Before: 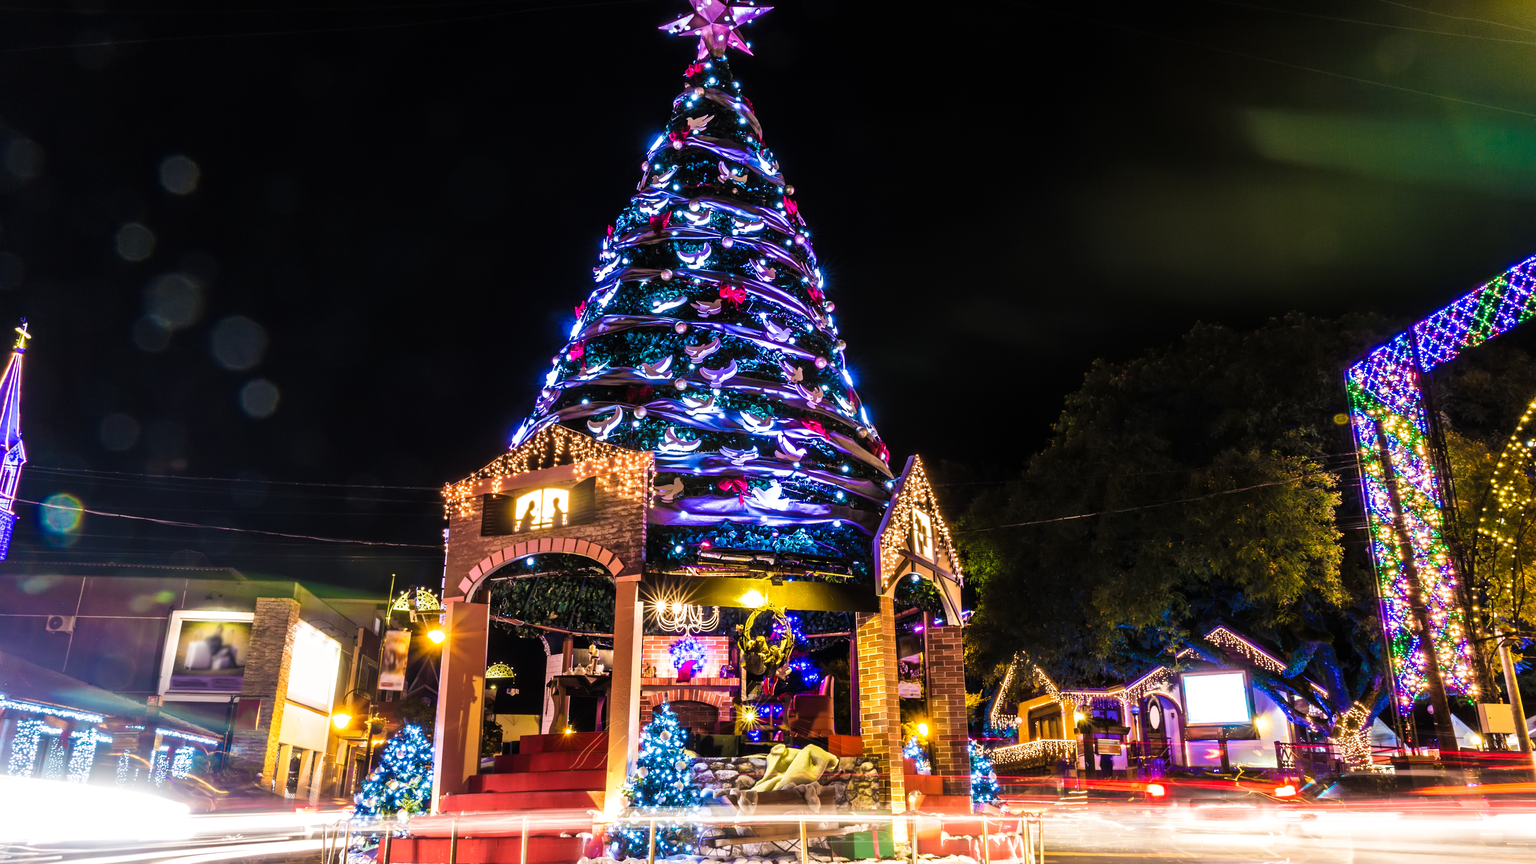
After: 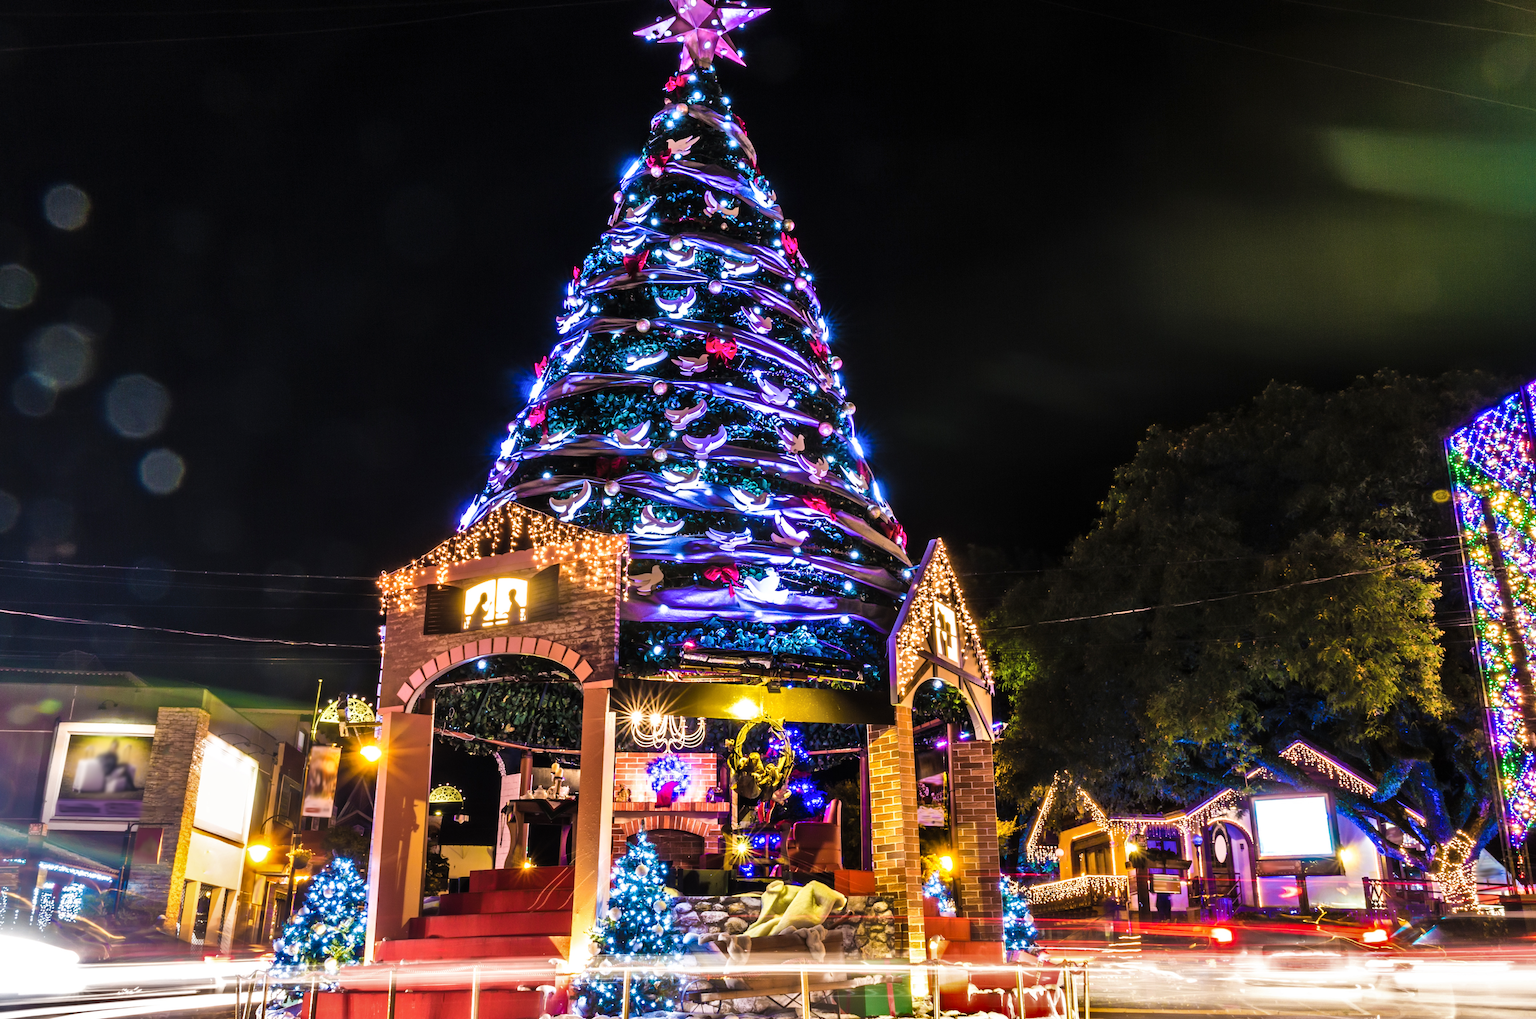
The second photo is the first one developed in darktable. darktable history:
crop: left 8.026%, right 7.374%
shadows and highlights: radius 108.52, shadows 44.07, highlights -67.8, low approximation 0.01, soften with gaussian
